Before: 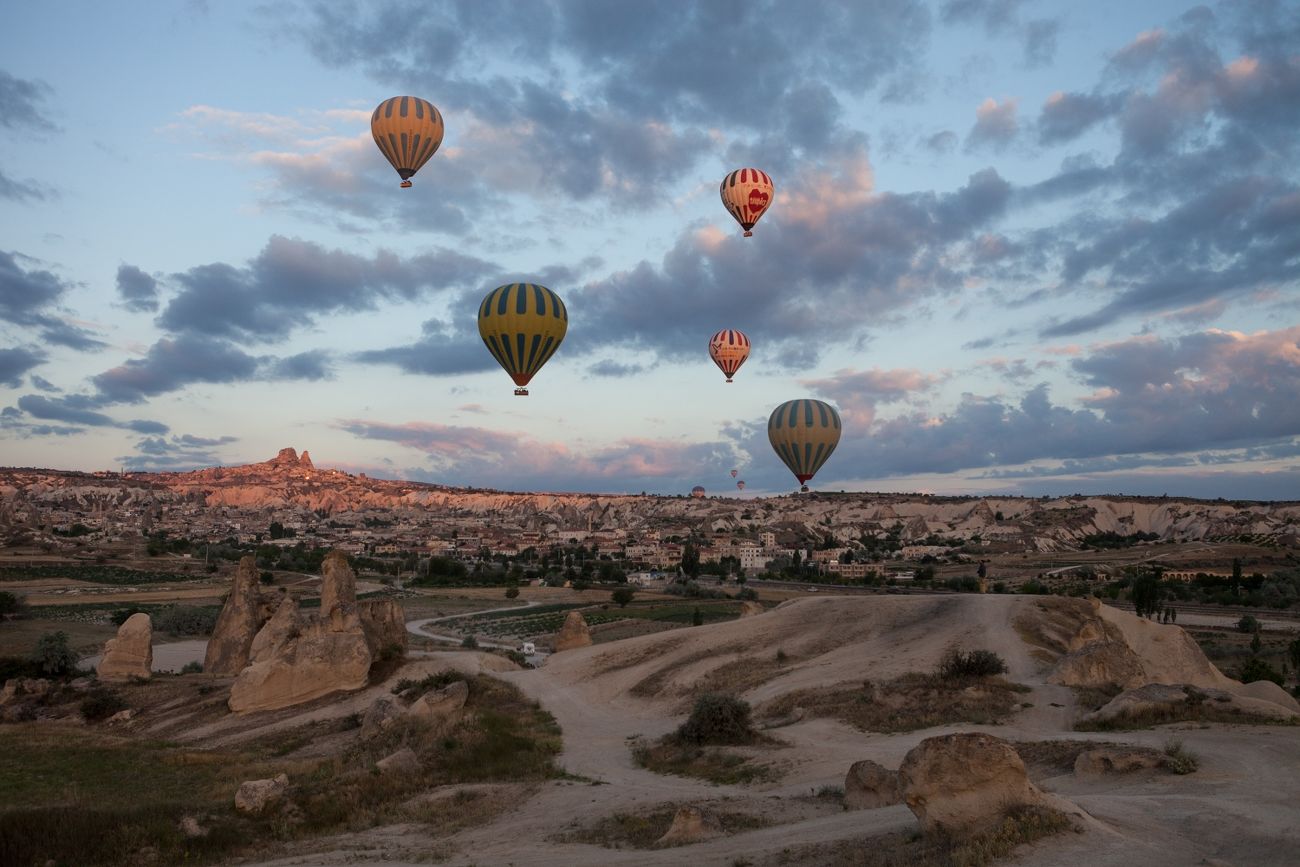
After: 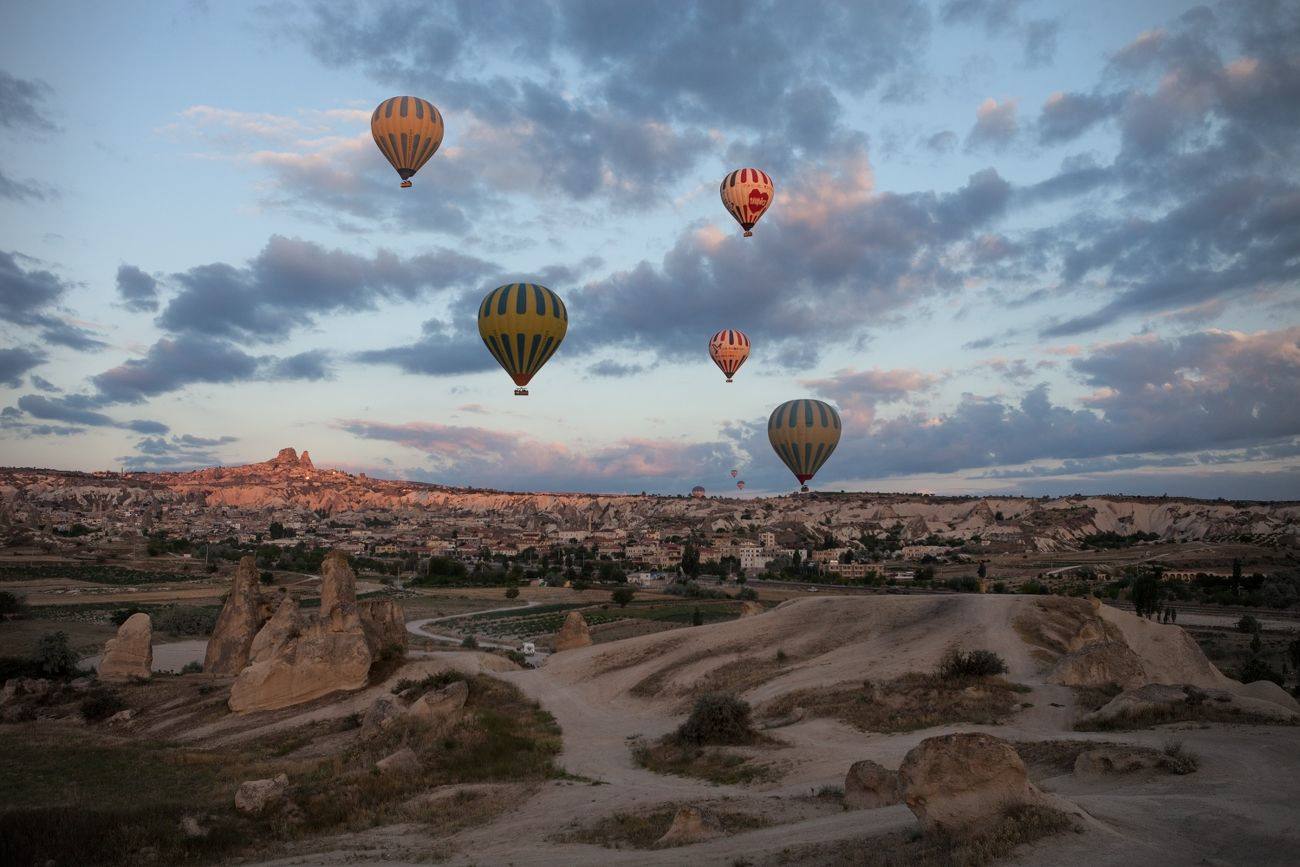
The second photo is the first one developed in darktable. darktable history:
vignetting: center (-0.064, -0.317), unbound false
